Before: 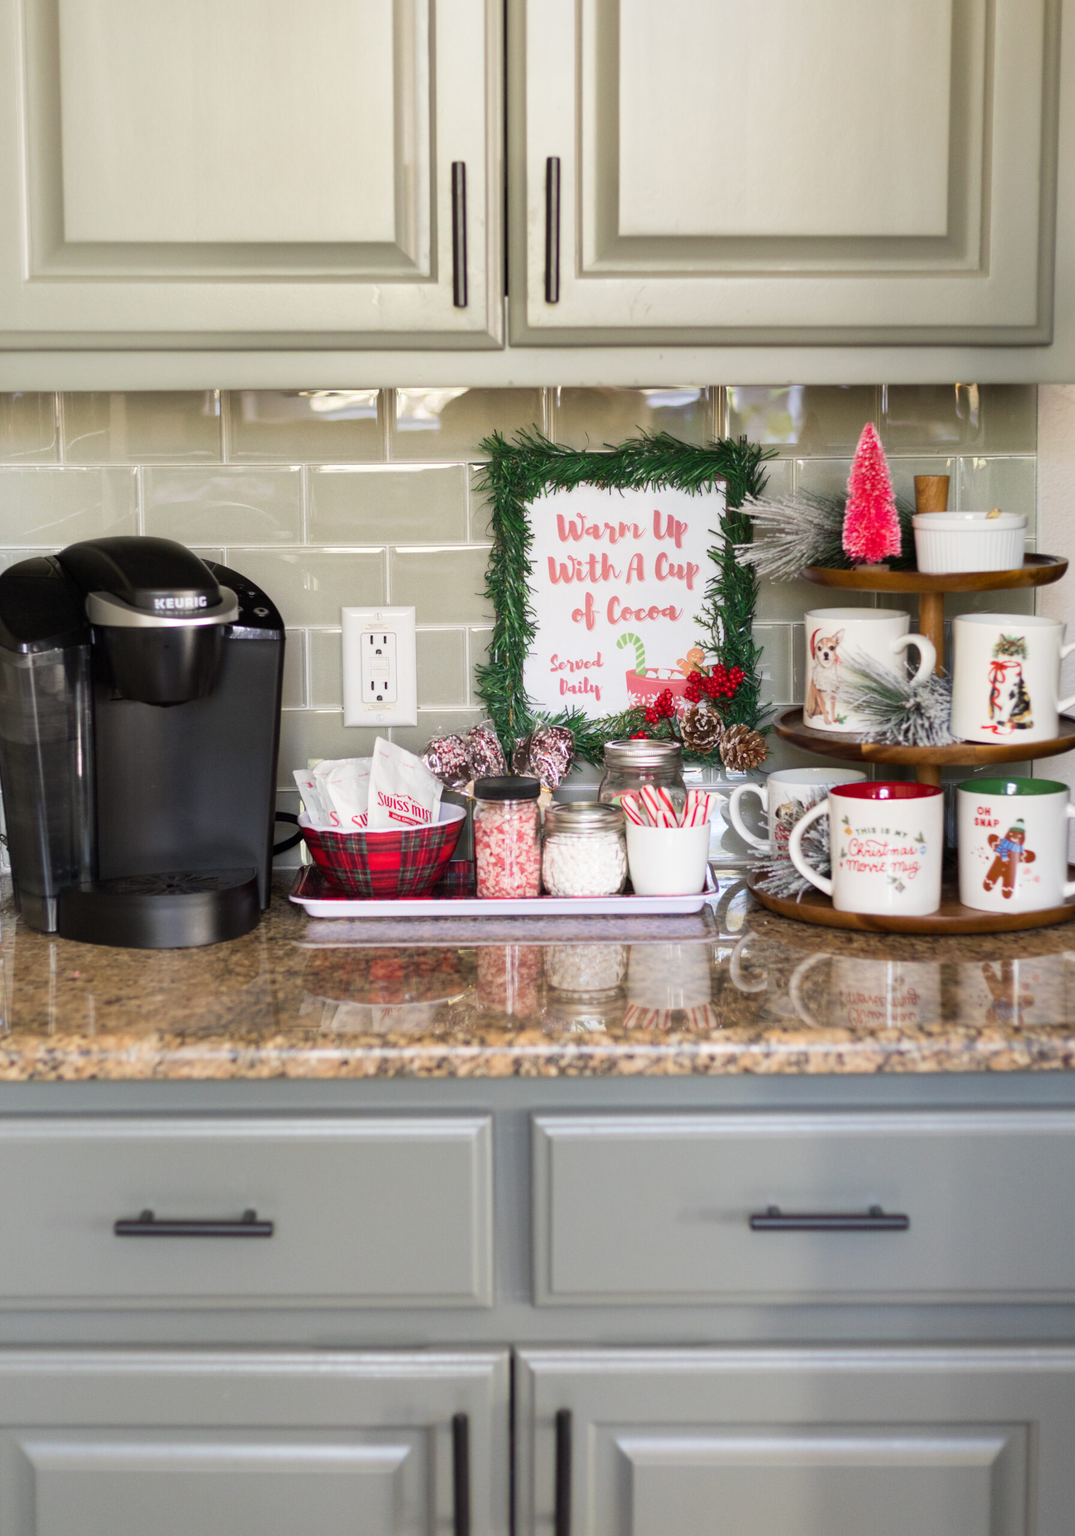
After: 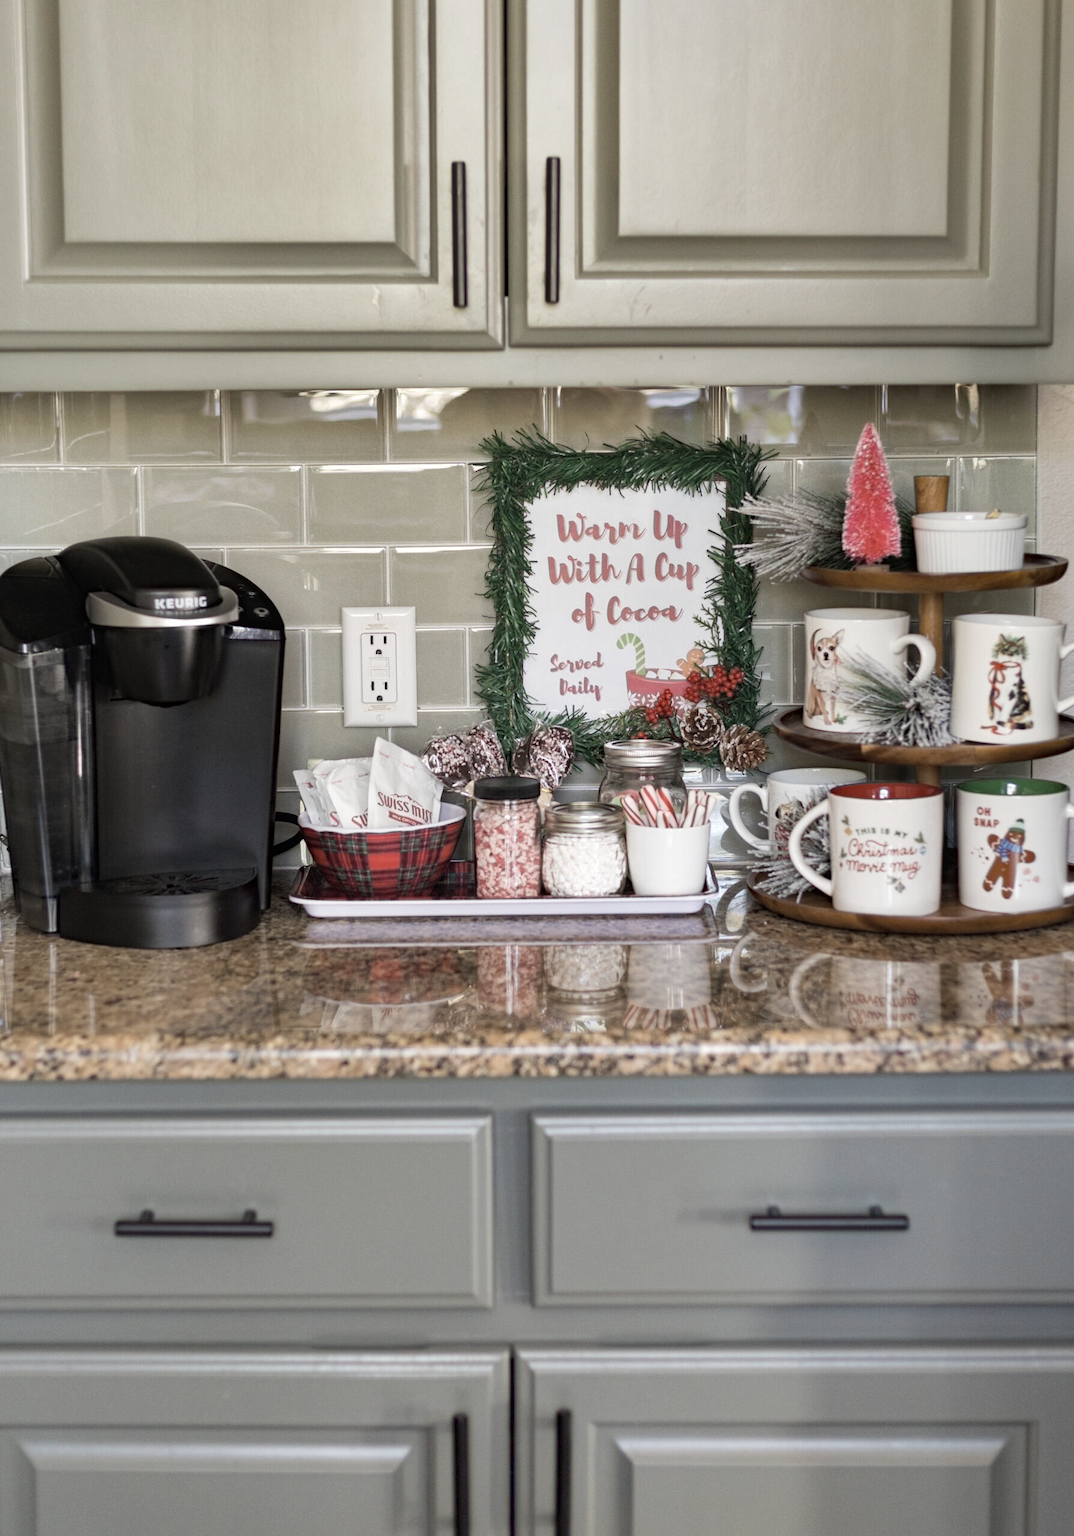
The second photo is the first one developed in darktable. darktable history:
shadows and highlights: shadows 12, white point adjustment 1.2, soften with gaussian
local contrast: highlights 100%, shadows 100%, detail 120%, midtone range 0.2
haze removal: strength 0.29, distance 0.25, compatibility mode true, adaptive false
defringe: on, module defaults
vibrance: on, module defaults
raw denoise: noise threshold 0.006, x [[0, 0.25, 0.5, 0.75, 1] ×4]
contrast brightness saturation: contrast -0.05, saturation -0.41
